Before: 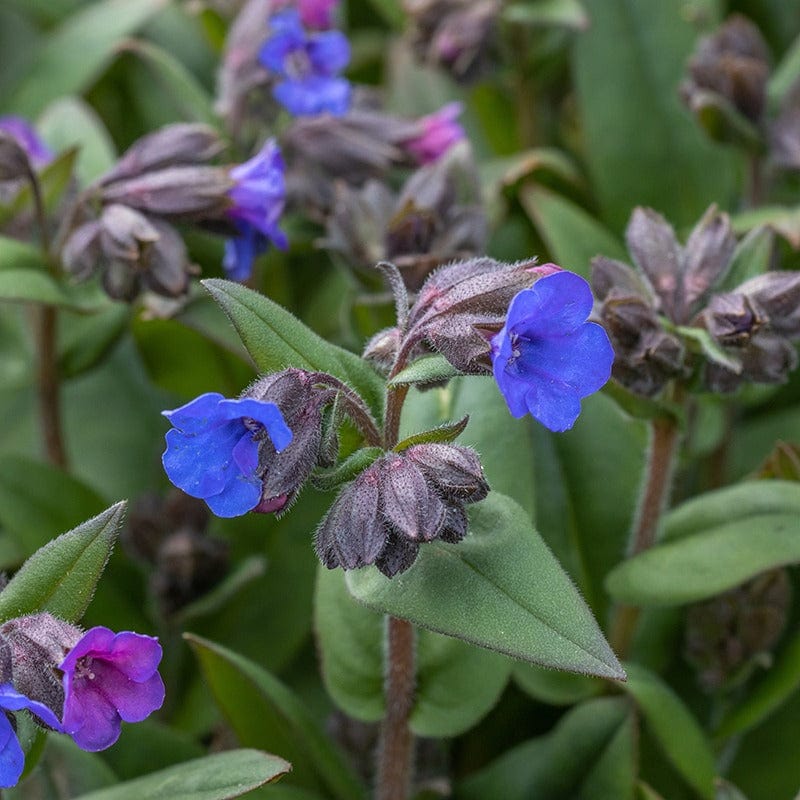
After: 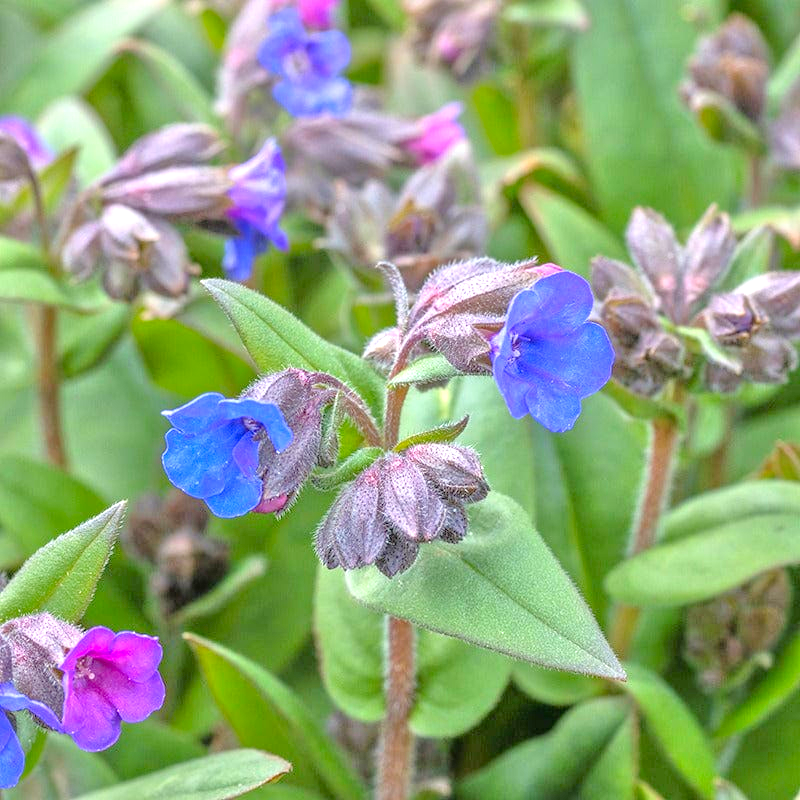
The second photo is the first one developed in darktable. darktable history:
contrast brightness saturation: contrast 0.07, brightness 0.08, saturation 0.18
exposure: exposure 1 EV, compensate highlight preservation false
tone equalizer: -7 EV 0.15 EV, -6 EV 0.6 EV, -5 EV 1.15 EV, -4 EV 1.33 EV, -3 EV 1.15 EV, -2 EV 0.6 EV, -1 EV 0.15 EV, mask exposure compensation -0.5 EV
